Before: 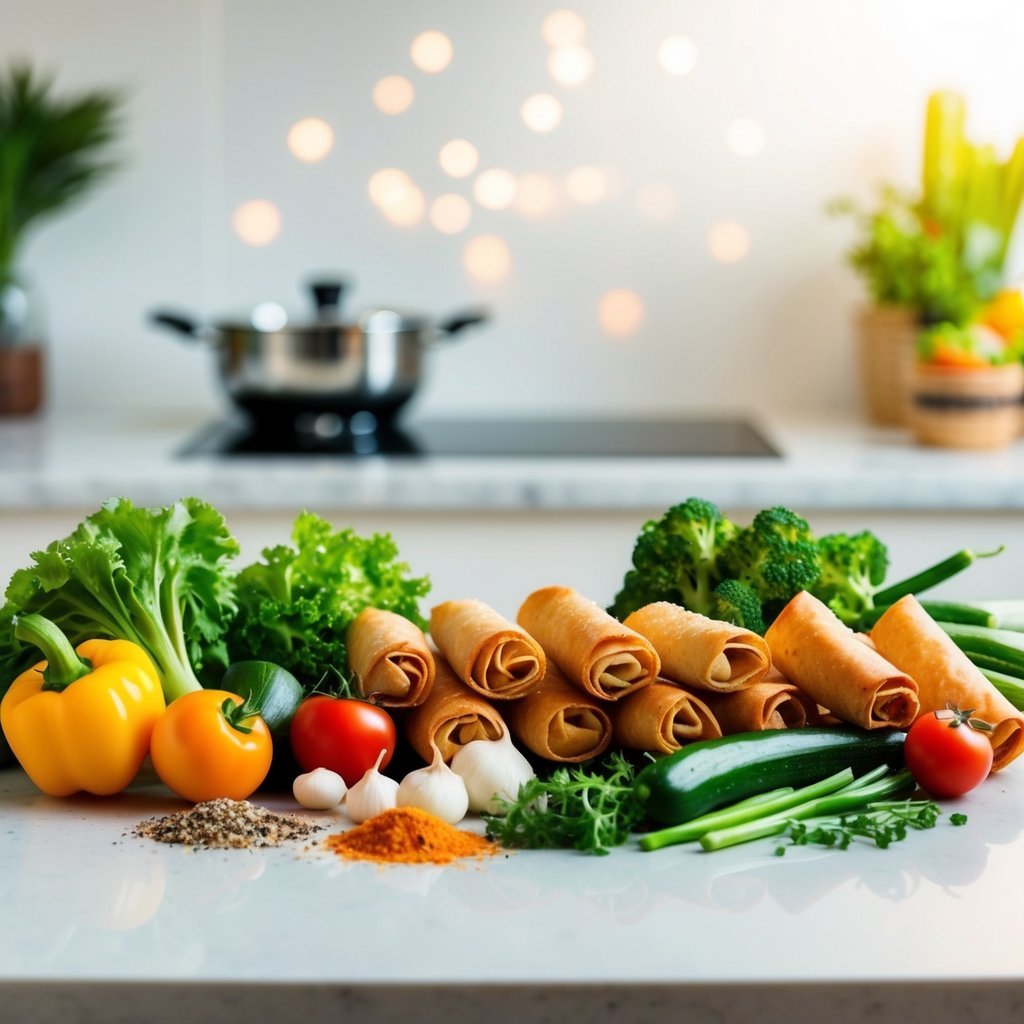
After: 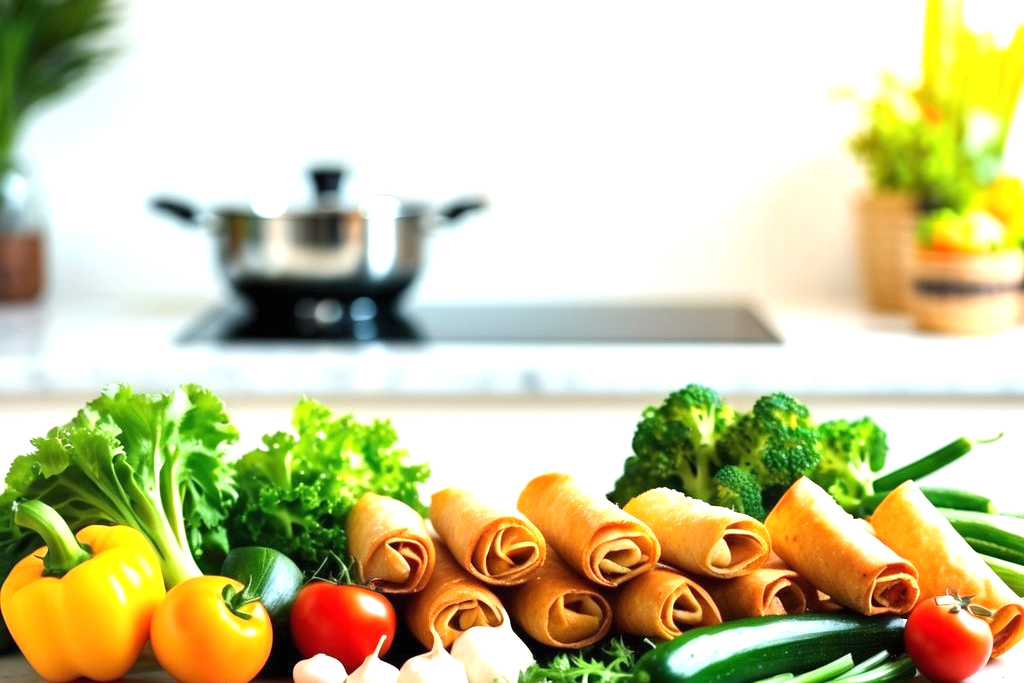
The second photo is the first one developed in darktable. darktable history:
crop: top 11.137%, bottom 22.15%
exposure: black level correction 0, exposure 1 EV, compensate highlight preservation false
